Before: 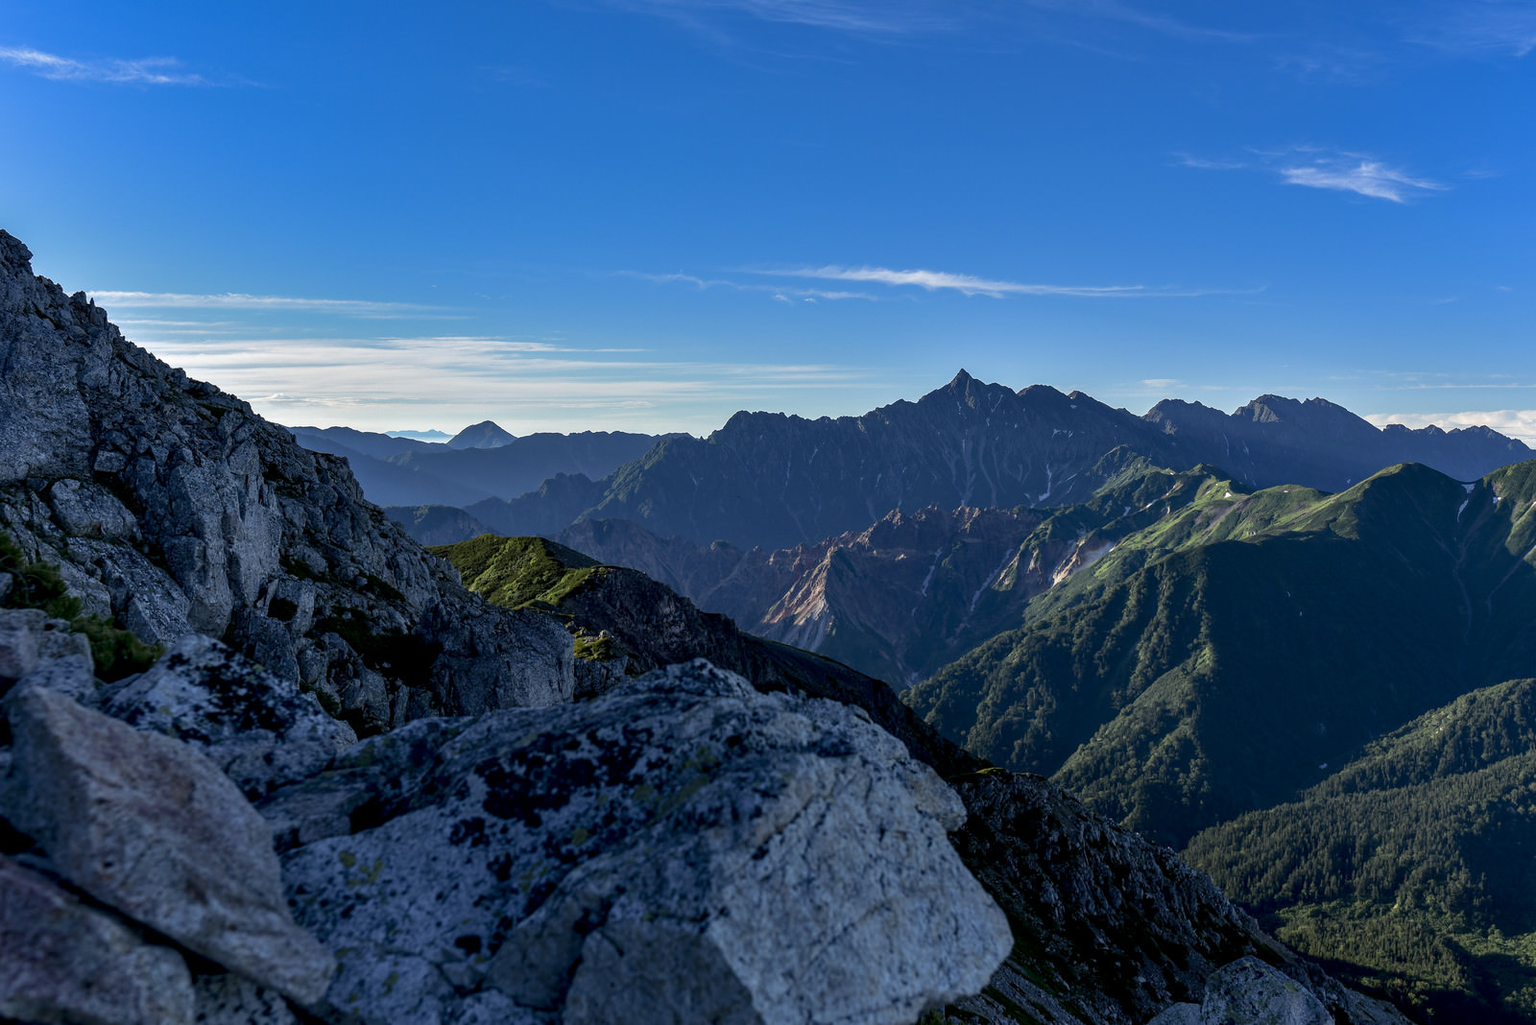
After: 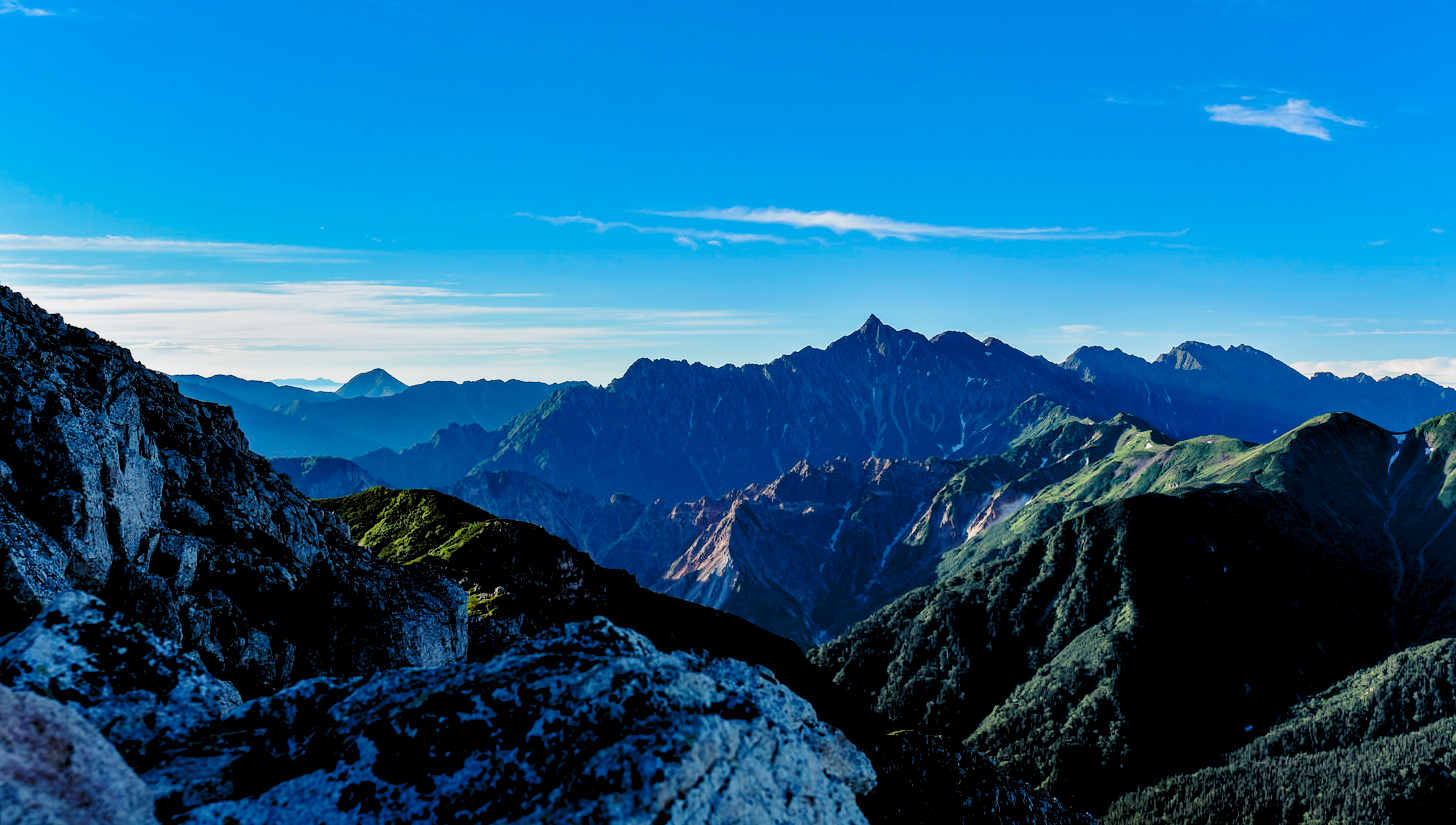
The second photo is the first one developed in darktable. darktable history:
rgb levels: preserve colors sum RGB, levels [[0.038, 0.433, 0.934], [0, 0.5, 1], [0, 0.5, 1]]
crop: left 8.155%, top 6.611%, bottom 15.385%
exposure: exposure -0.582 EV, compensate highlight preservation false
base curve: curves: ch0 [(0, 0) (0.036, 0.037) (0.121, 0.228) (0.46, 0.76) (0.859, 0.983) (1, 1)], preserve colors none
